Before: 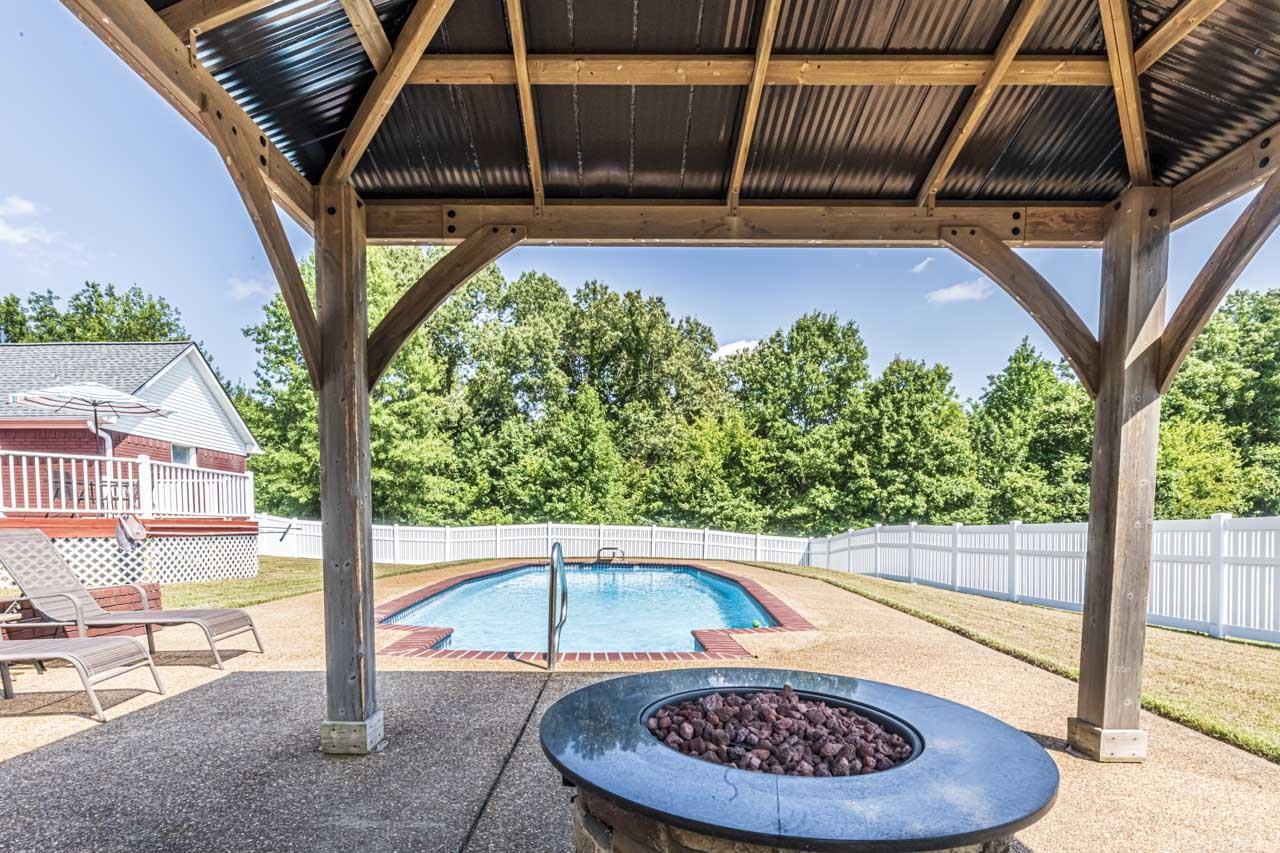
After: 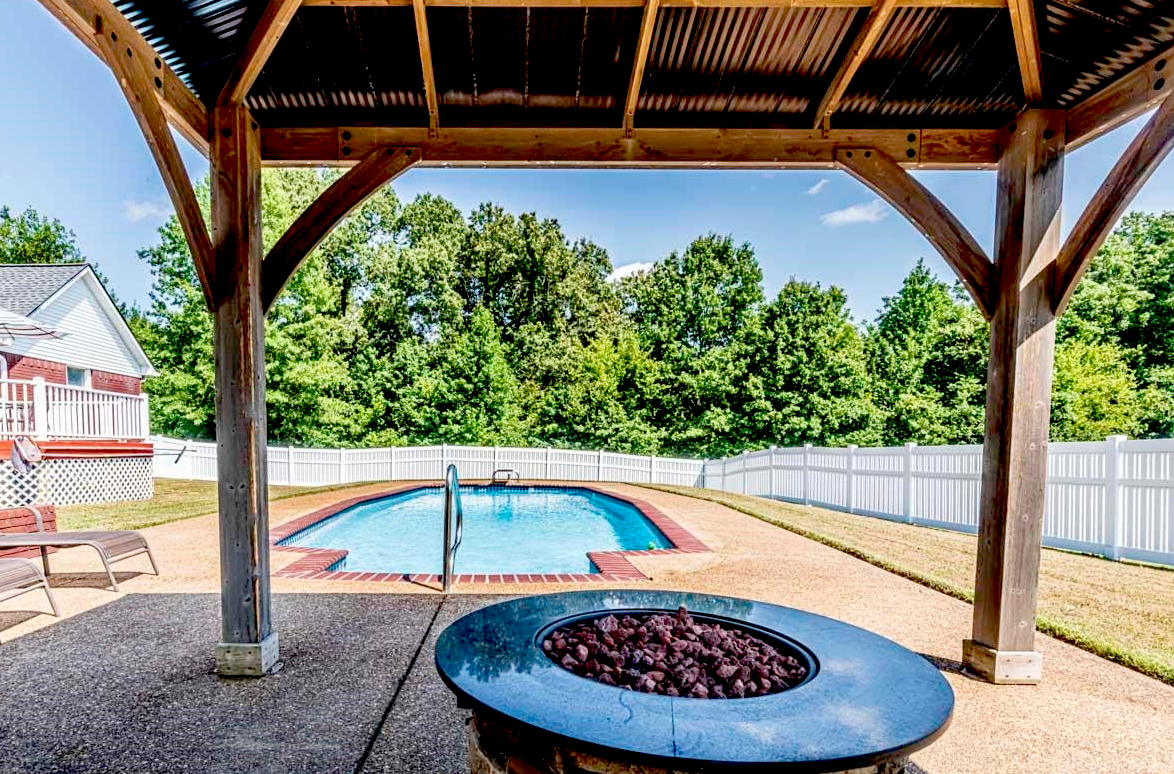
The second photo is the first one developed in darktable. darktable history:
exposure: black level correction 0.056, compensate highlight preservation false
crop and rotate: left 8.262%, top 9.226%
